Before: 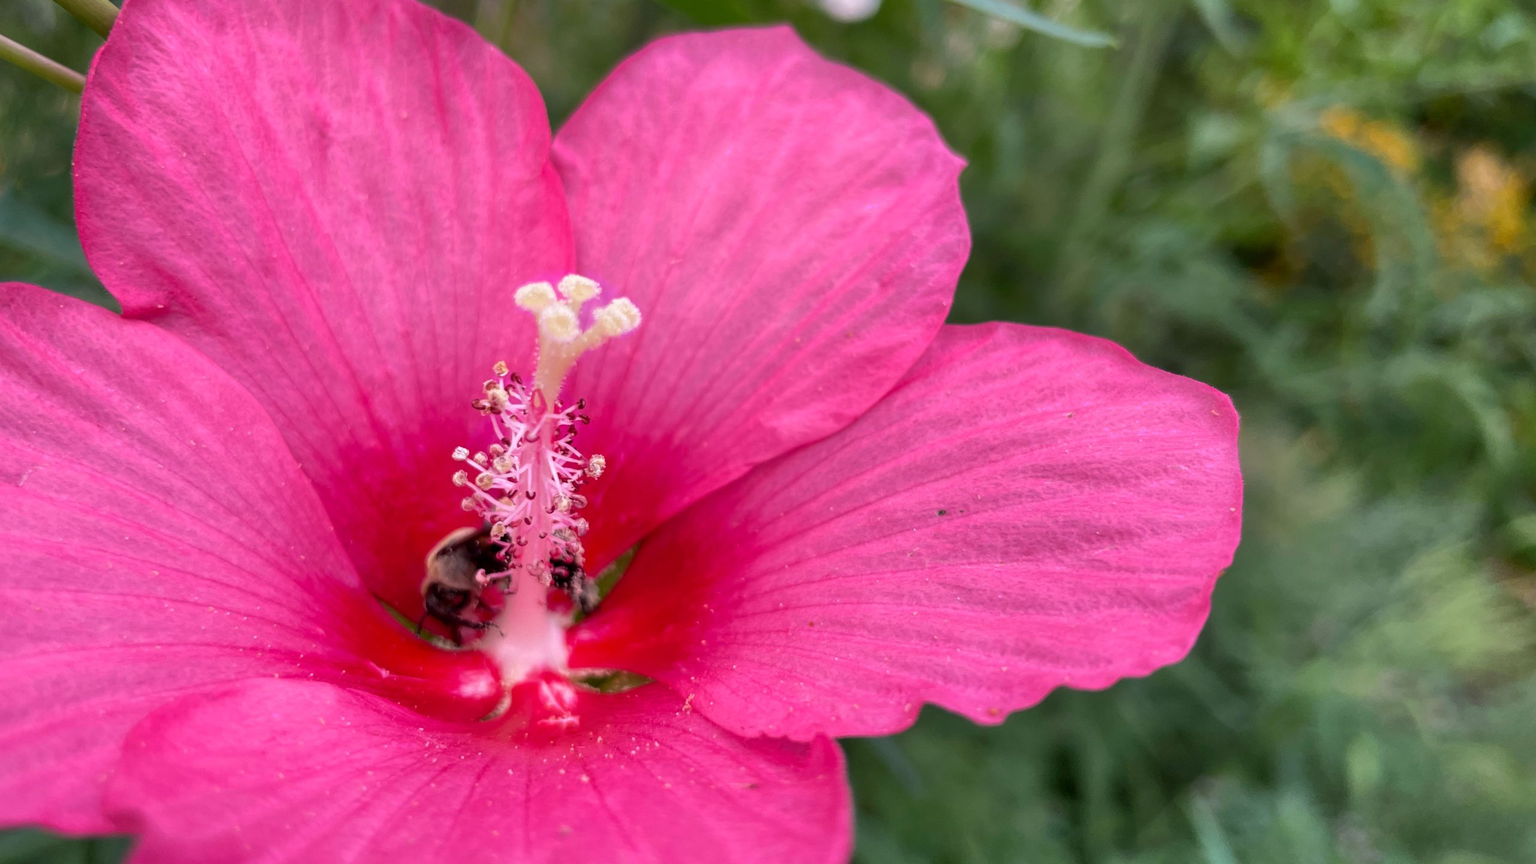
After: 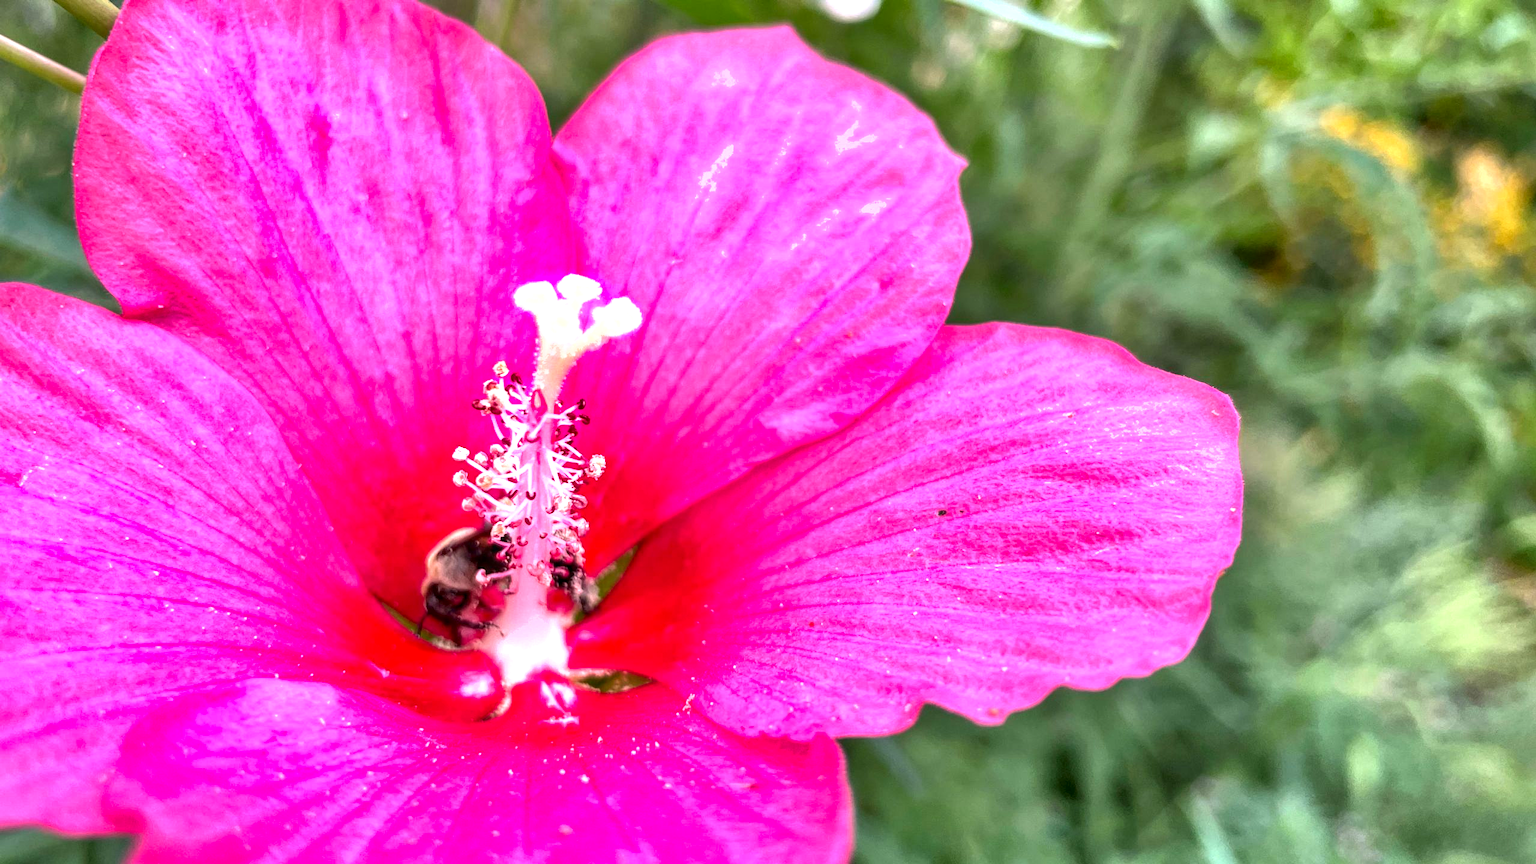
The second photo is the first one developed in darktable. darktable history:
exposure: black level correction 0, exposure 1.363 EV, compensate highlight preservation false
local contrast: on, module defaults
shadows and highlights: low approximation 0.01, soften with gaussian
